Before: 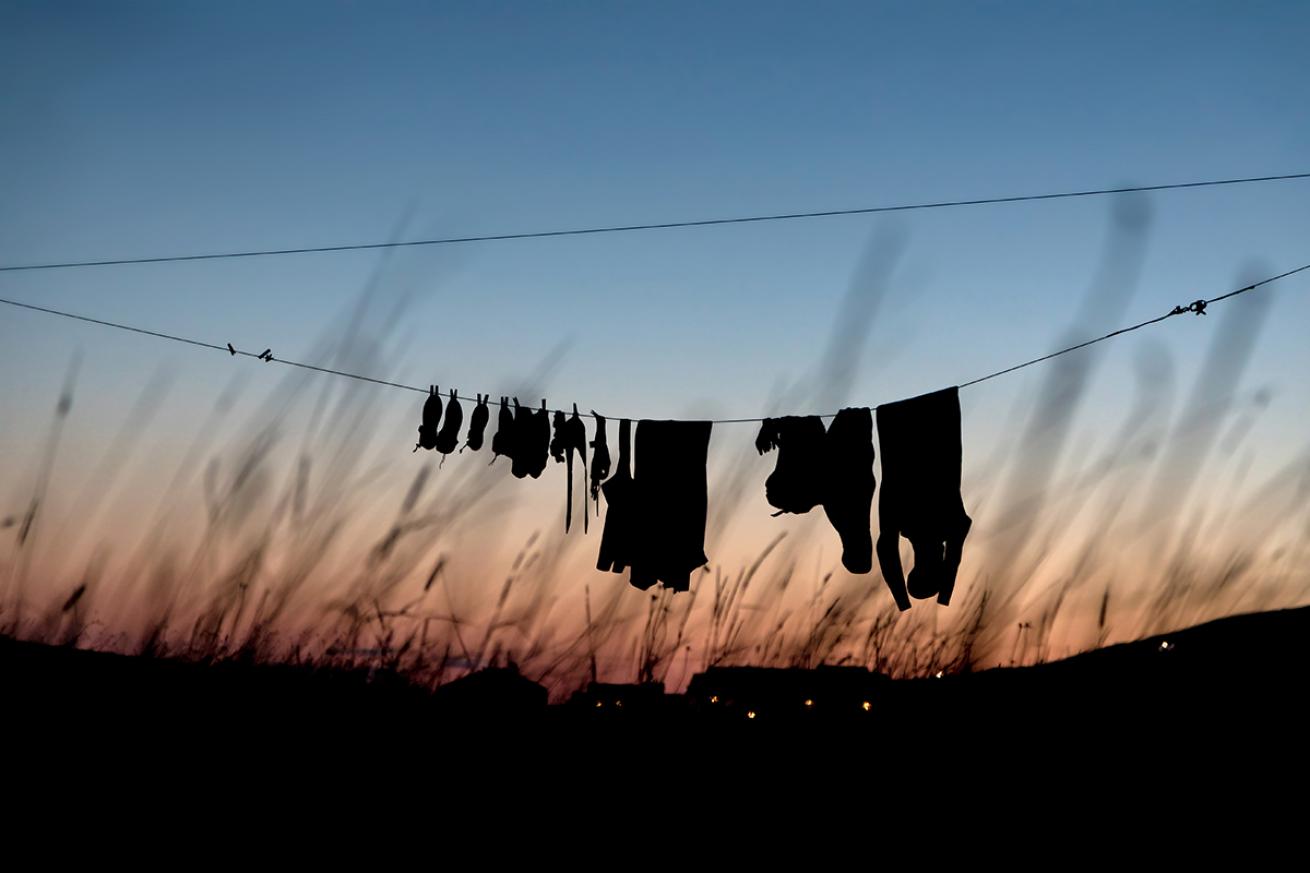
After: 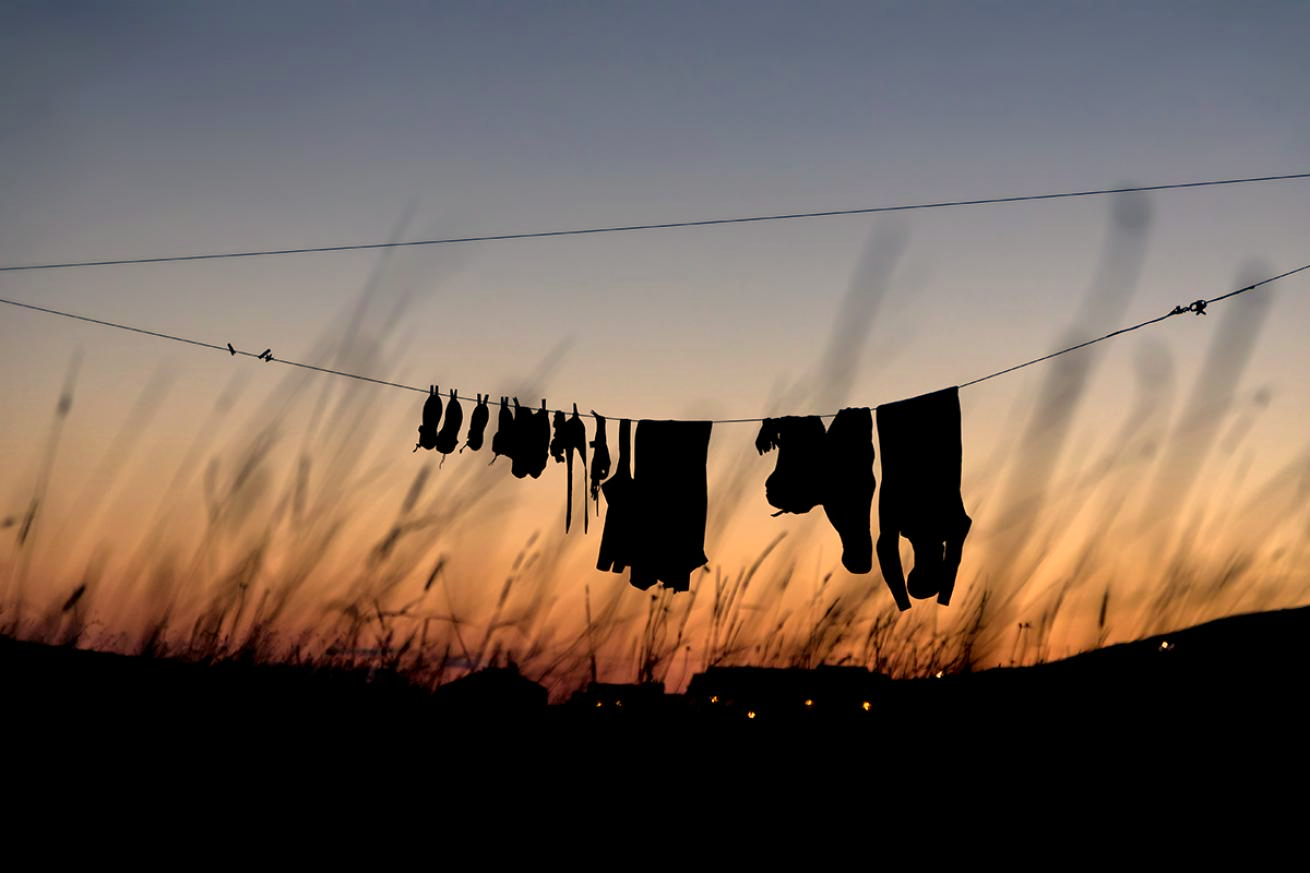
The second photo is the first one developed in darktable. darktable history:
exposure: compensate exposure bias true, compensate highlight preservation false
color correction: highlights a* 14.82, highlights b* 31.41
